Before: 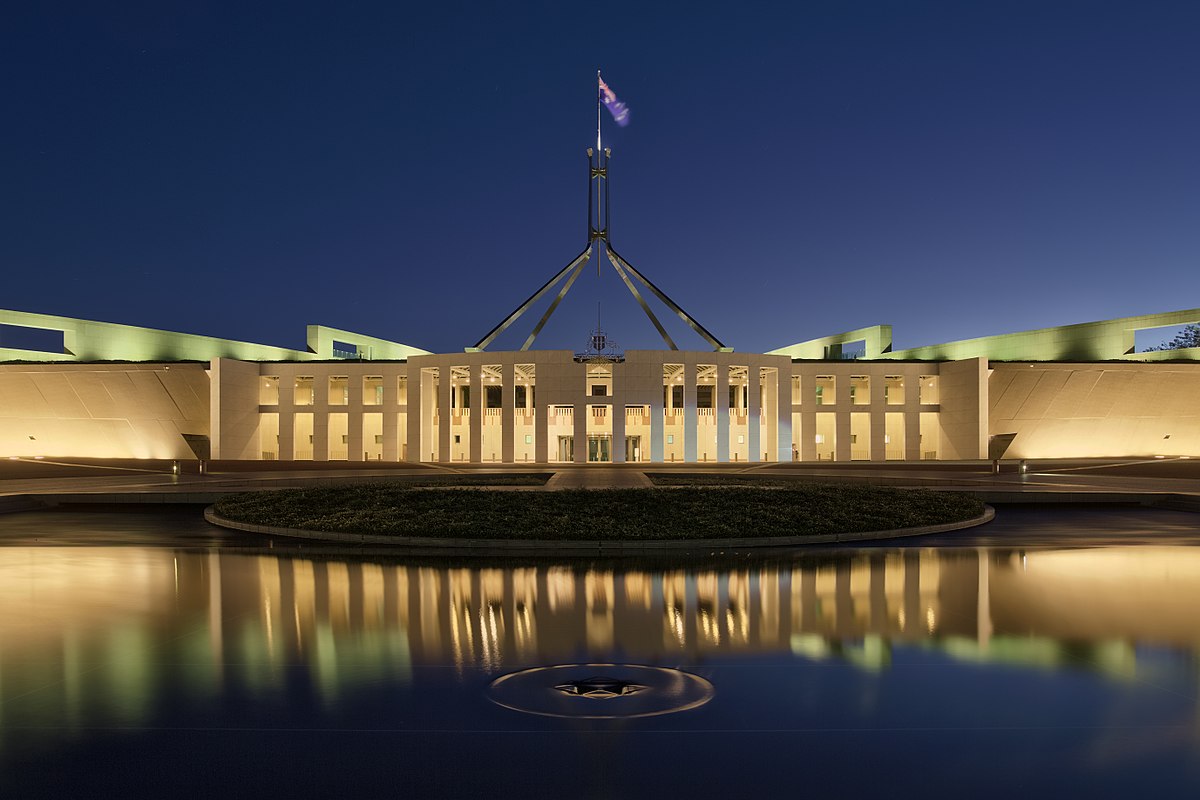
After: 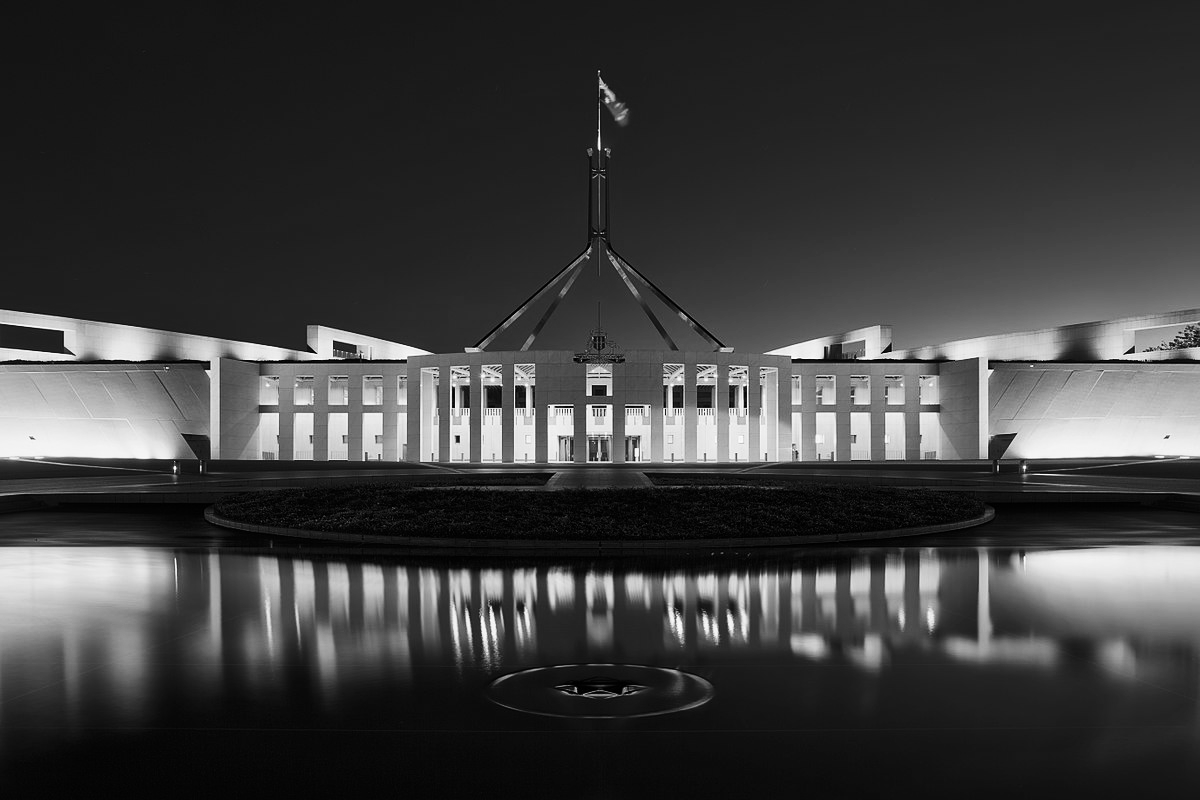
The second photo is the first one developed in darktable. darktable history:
monochrome: on, module defaults
contrast brightness saturation: contrast 0.28
